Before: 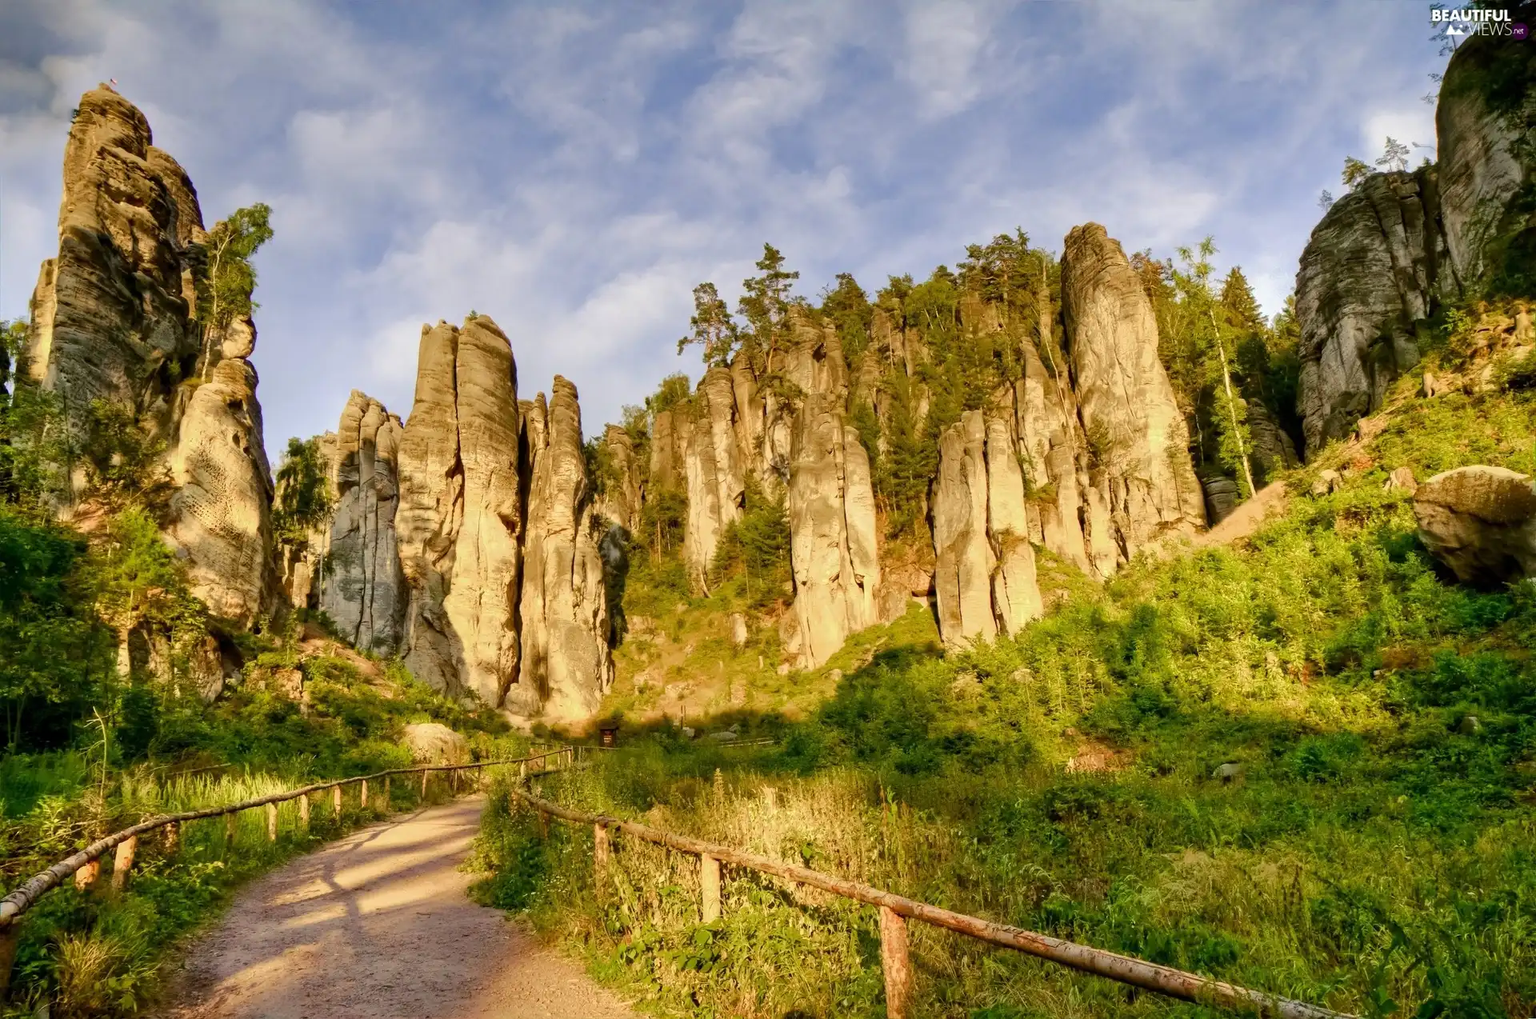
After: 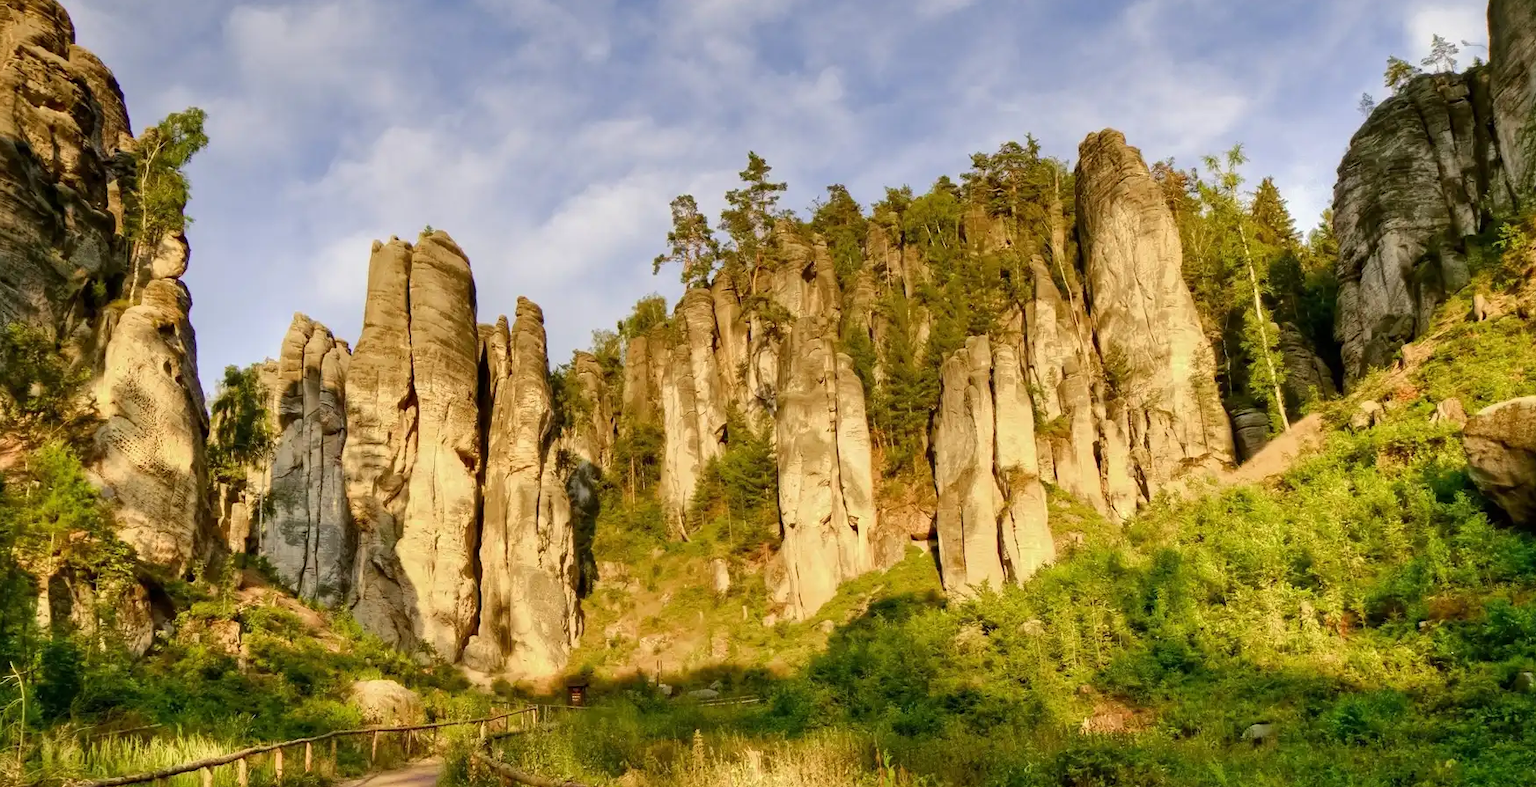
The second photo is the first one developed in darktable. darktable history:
crop: left 5.477%, top 10.423%, right 3.617%, bottom 19.307%
